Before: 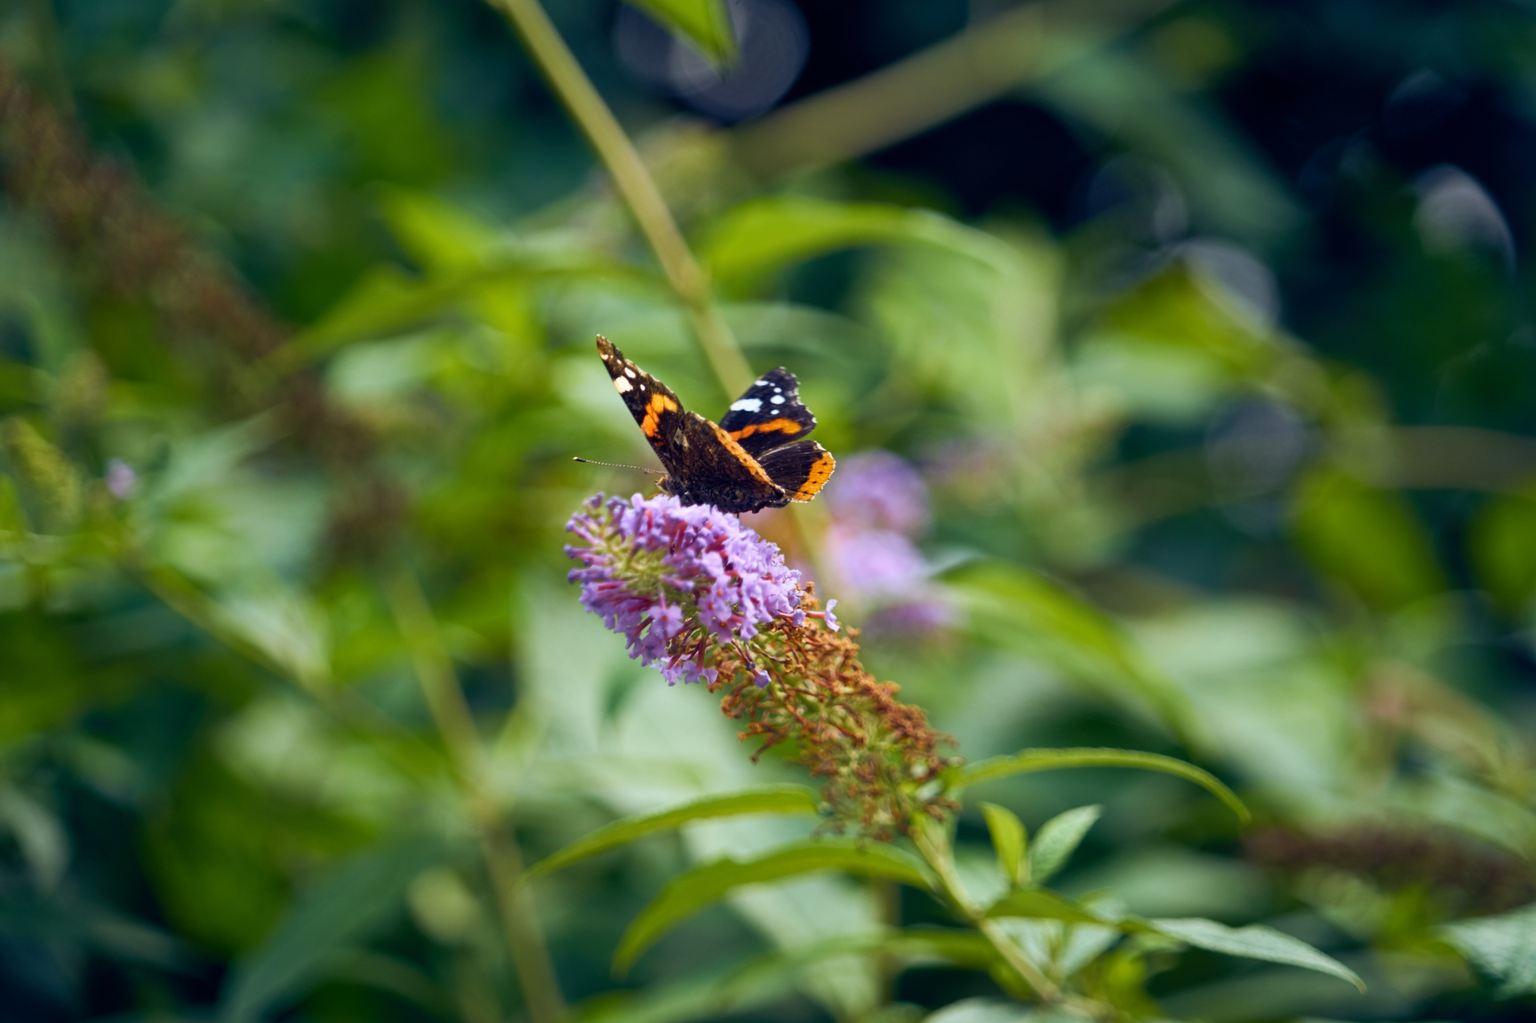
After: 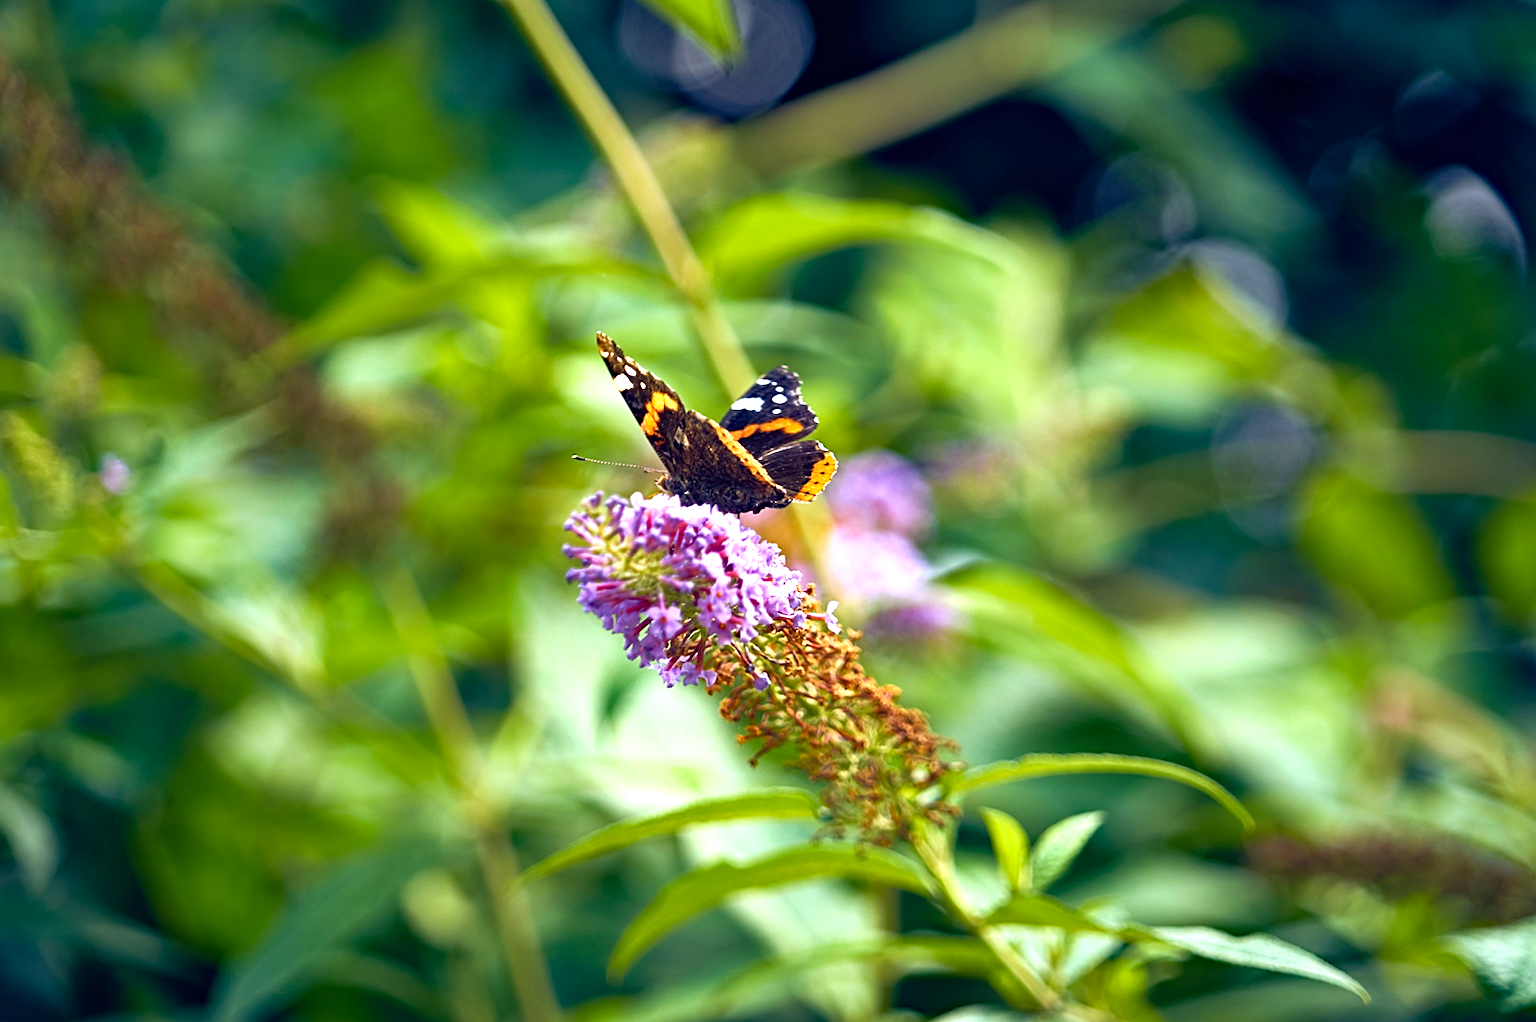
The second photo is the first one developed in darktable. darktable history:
shadows and highlights: shadows 12.75, white point adjustment 1.21, soften with gaussian
crop and rotate: angle -0.435°
exposure: exposure 0.945 EV, compensate highlight preservation false
sharpen: on, module defaults
haze removal: strength 0.294, distance 0.248, compatibility mode true, adaptive false
